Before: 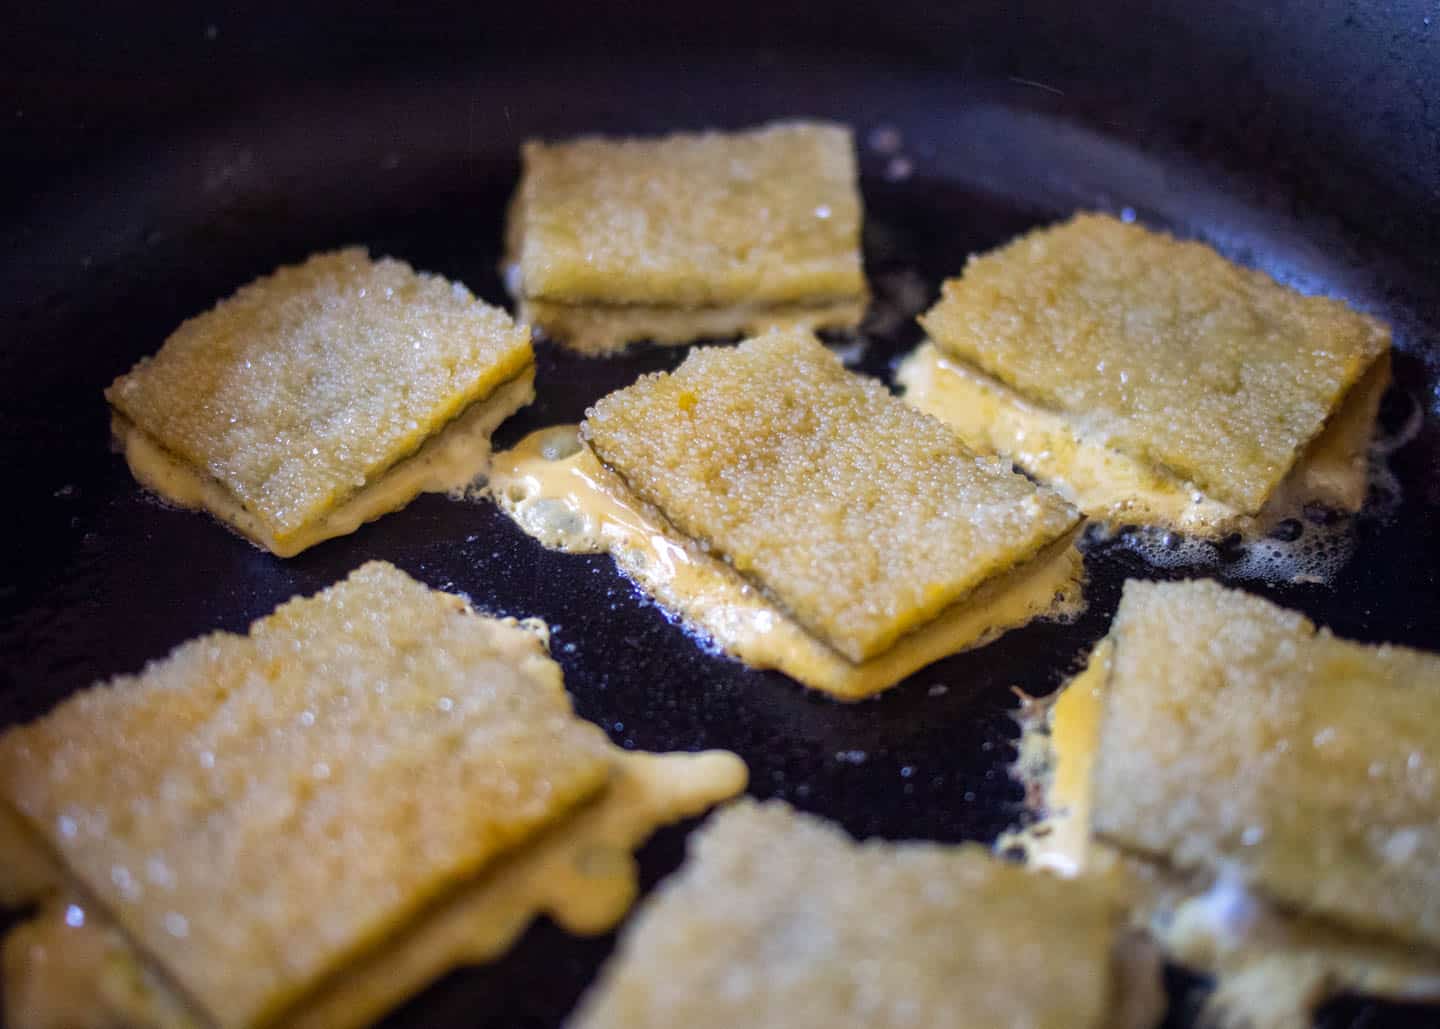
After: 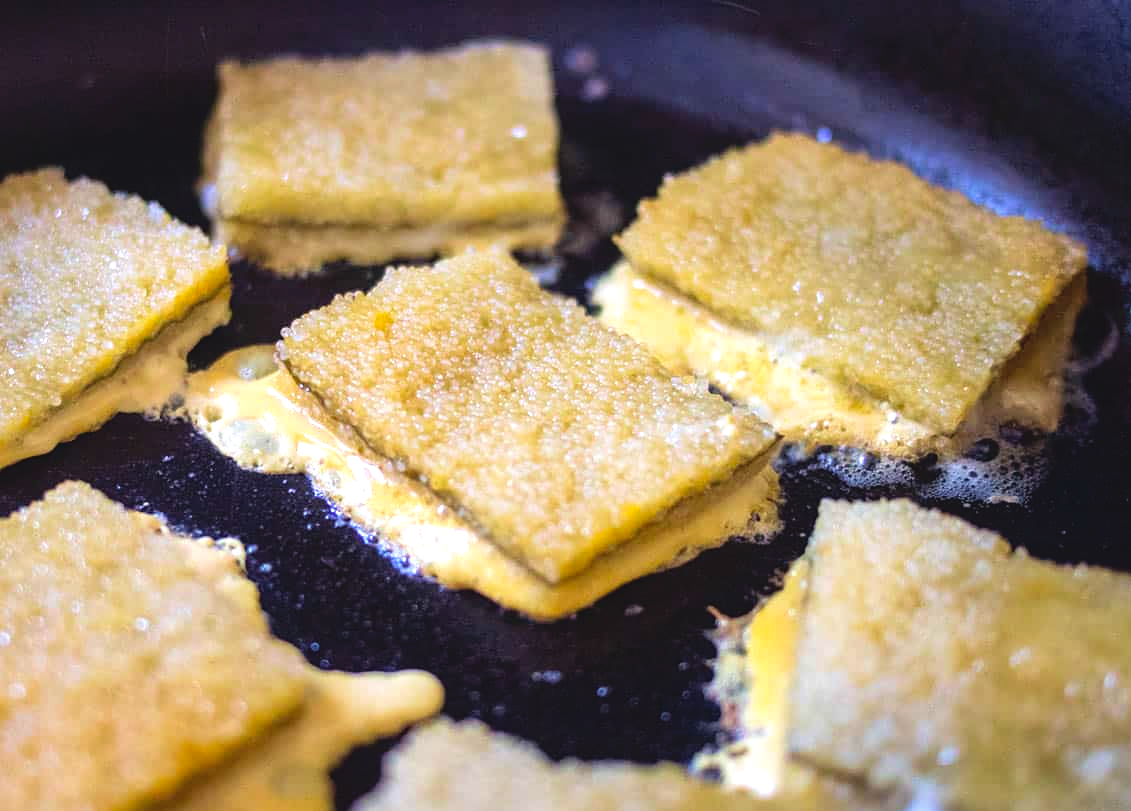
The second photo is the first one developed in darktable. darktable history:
tone equalizer: -8 EV -0.758 EV, -7 EV -0.734 EV, -6 EV -0.592 EV, -5 EV -0.418 EV, -3 EV 0.371 EV, -2 EV 0.6 EV, -1 EV 0.696 EV, +0 EV 0.738 EV, mask exposure compensation -0.504 EV
crop and rotate: left 21.115%, top 7.809%, right 0.333%, bottom 13.297%
velvia: on, module defaults
contrast brightness saturation: contrast -0.093, brightness 0.053, saturation 0.083
sharpen: amount 0.214
